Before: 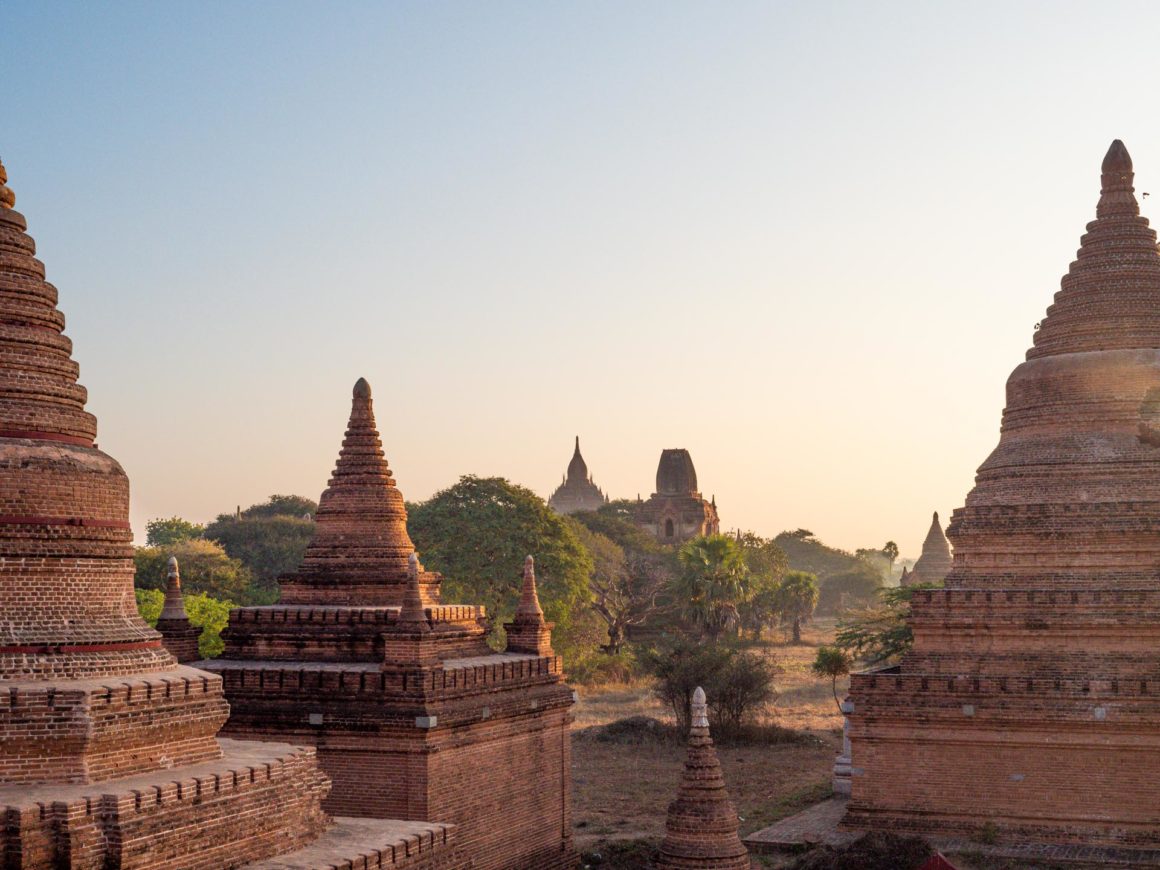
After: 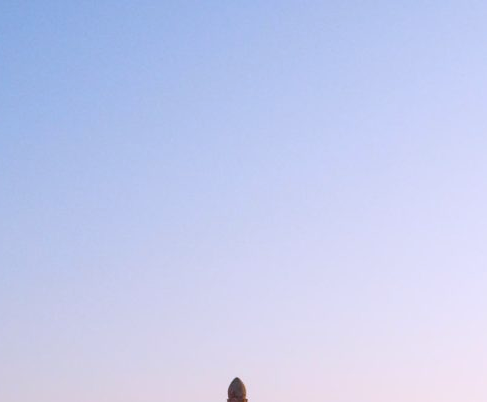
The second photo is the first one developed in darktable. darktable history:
crop and rotate: left 10.817%, top 0.062%, right 47.194%, bottom 53.626%
color calibration: illuminant custom, x 0.363, y 0.385, temperature 4528.03 K
